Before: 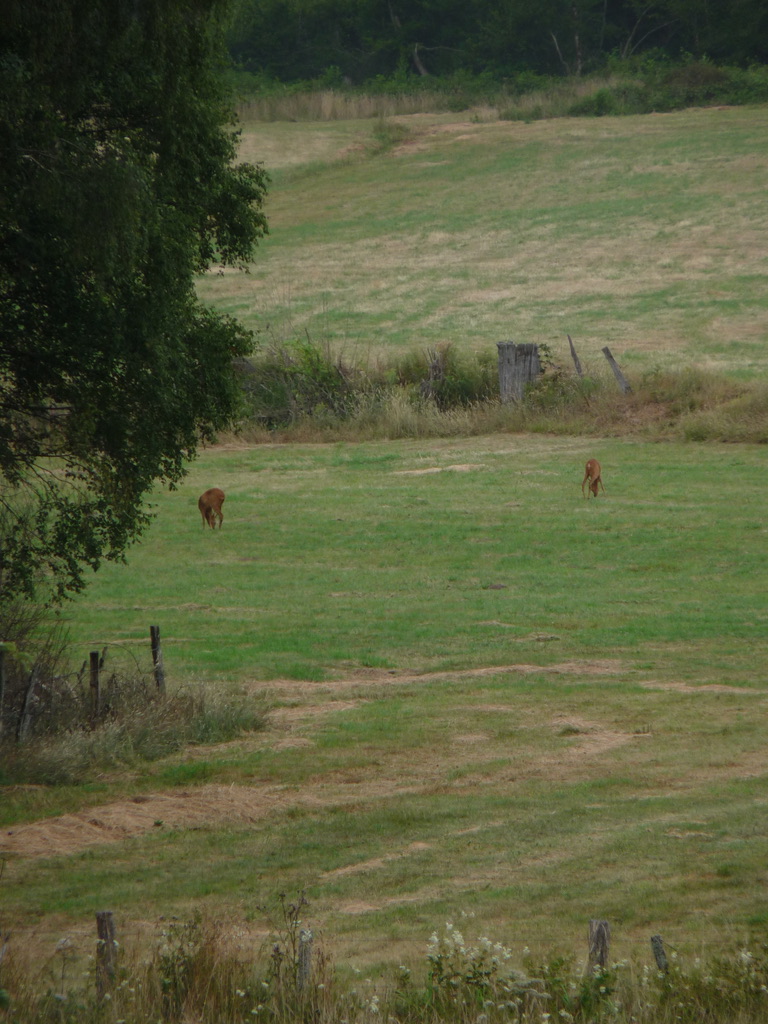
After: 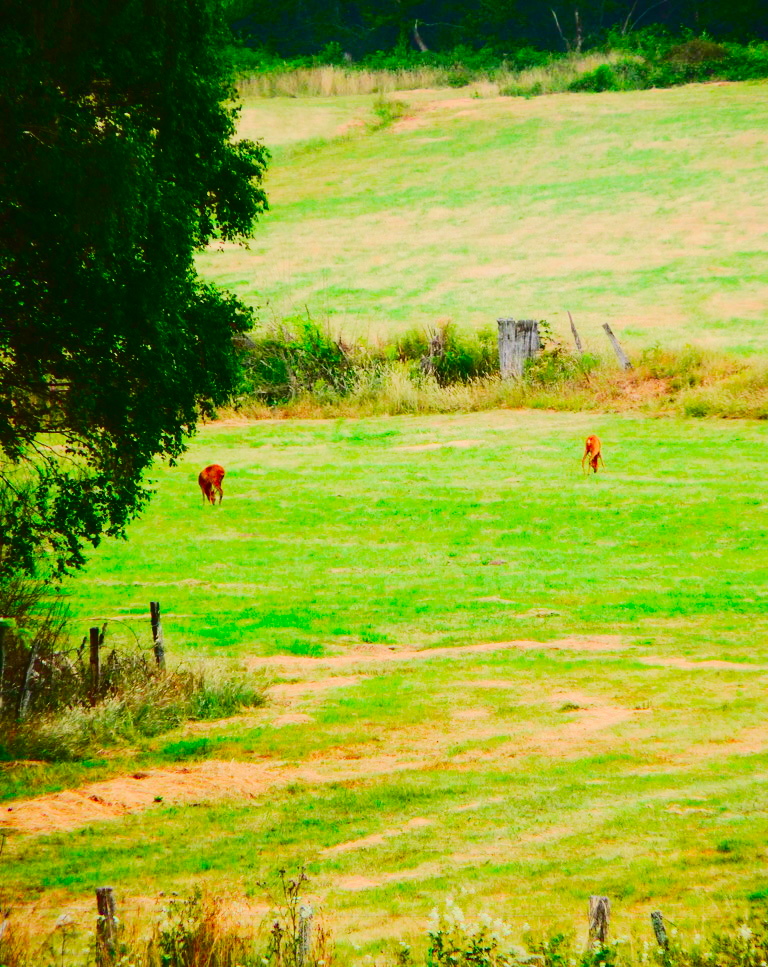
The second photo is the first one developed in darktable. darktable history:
crop and rotate: top 2.38%, bottom 3.172%
color balance rgb: shadows lift › chroma 0.654%, shadows lift › hue 110.5°, perceptual saturation grading › global saturation 20%, perceptual saturation grading › highlights -25.692%, perceptual saturation grading › shadows 24.001%, contrast -9.414%
exposure: black level correction 0, exposure 0.841 EV, compensate exposure bias true, compensate highlight preservation false
contrast brightness saturation: contrast 0.256, brightness 0.021, saturation 0.872
base curve: curves: ch0 [(0, 0) (0.032, 0.025) (0.121, 0.166) (0.206, 0.329) (0.605, 0.79) (1, 1)], preserve colors none
tone curve: curves: ch0 [(0, 0.019) (0.204, 0.162) (0.491, 0.519) (0.748, 0.765) (1, 0.919)]; ch1 [(0, 0) (0.179, 0.173) (0.322, 0.32) (0.442, 0.447) (0.496, 0.504) (0.566, 0.585) (0.761, 0.803) (1, 1)]; ch2 [(0, 0) (0.434, 0.447) (0.483, 0.487) (0.555, 0.563) (0.697, 0.68) (1, 1)], color space Lab, independent channels, preserve colors none
